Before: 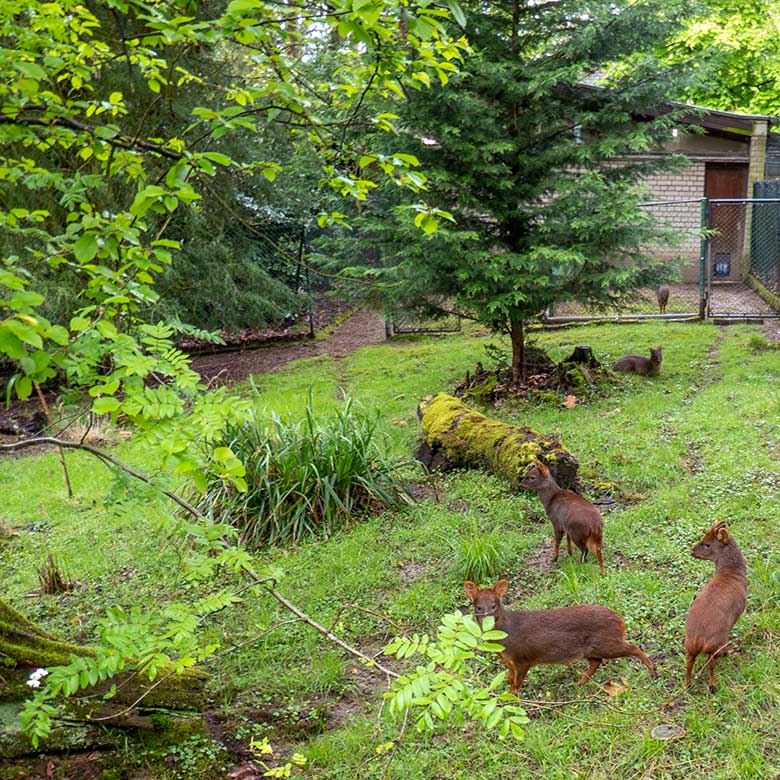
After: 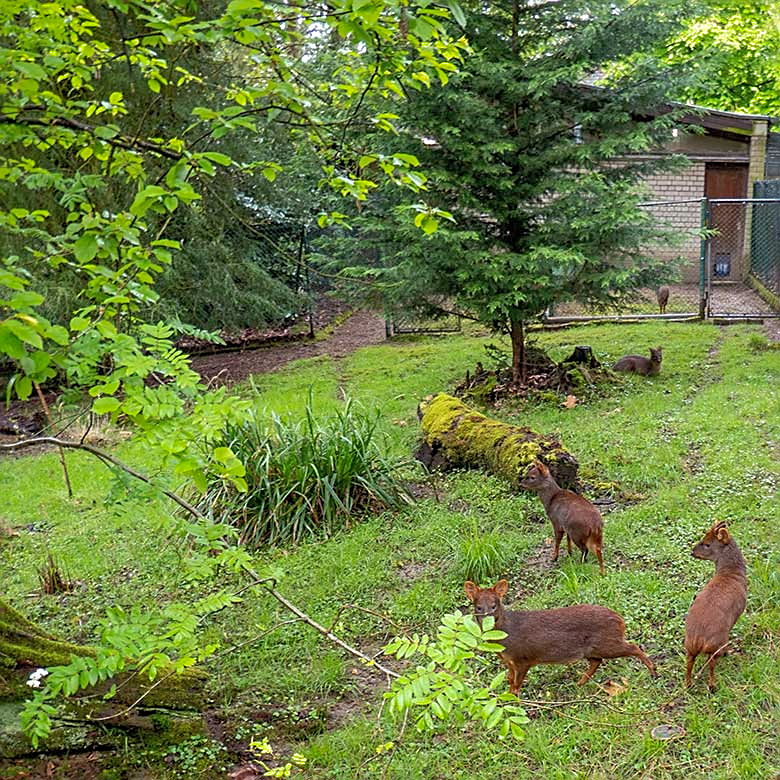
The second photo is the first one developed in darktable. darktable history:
shadows and highlights: on, module defaults
sharpen: on, module defaults
tone equalizer: edges refinement/feathering 500, mask exposure compensation -1.57 EV, preserve details guided filter
